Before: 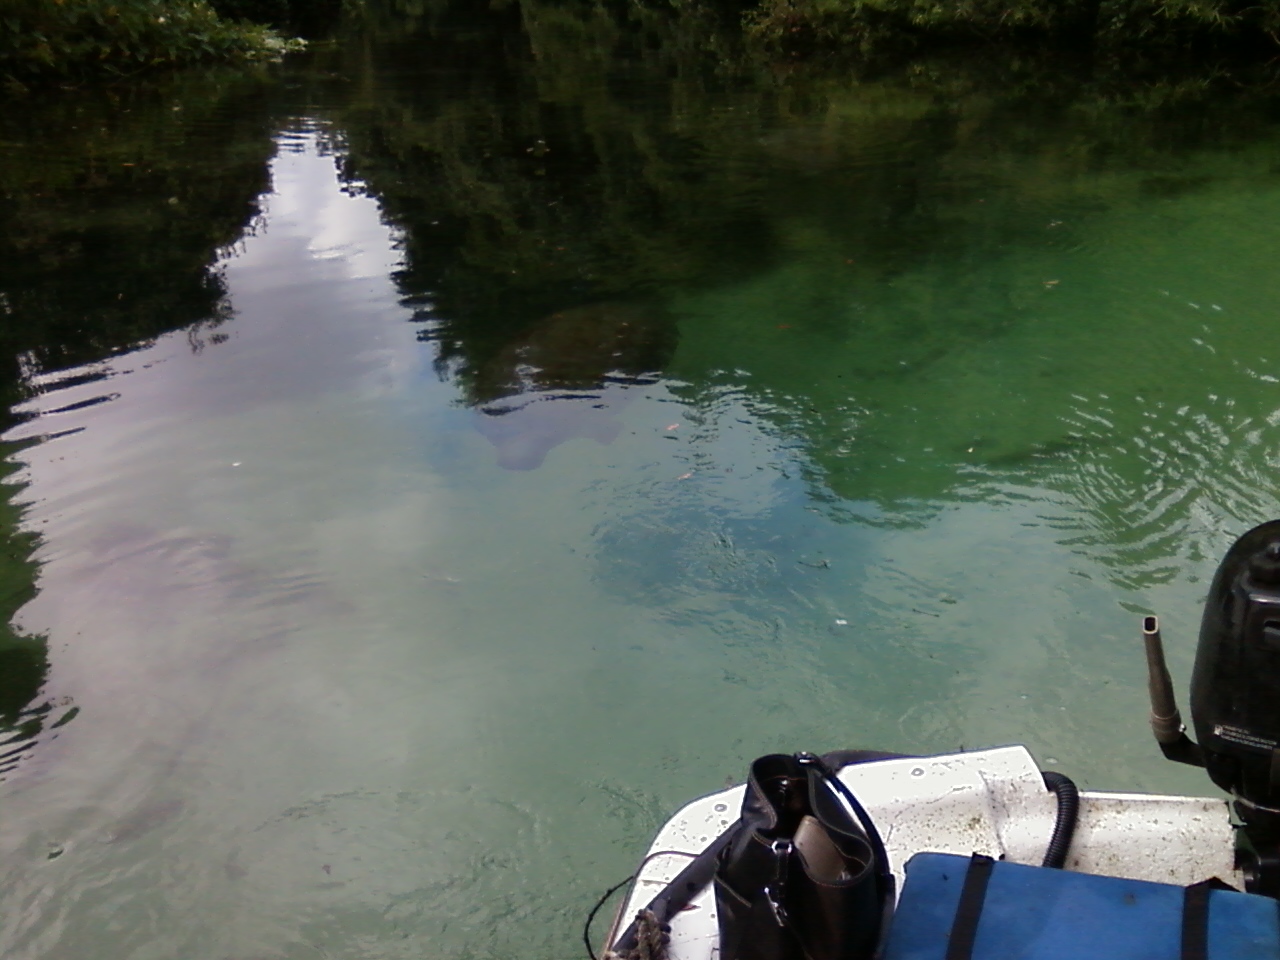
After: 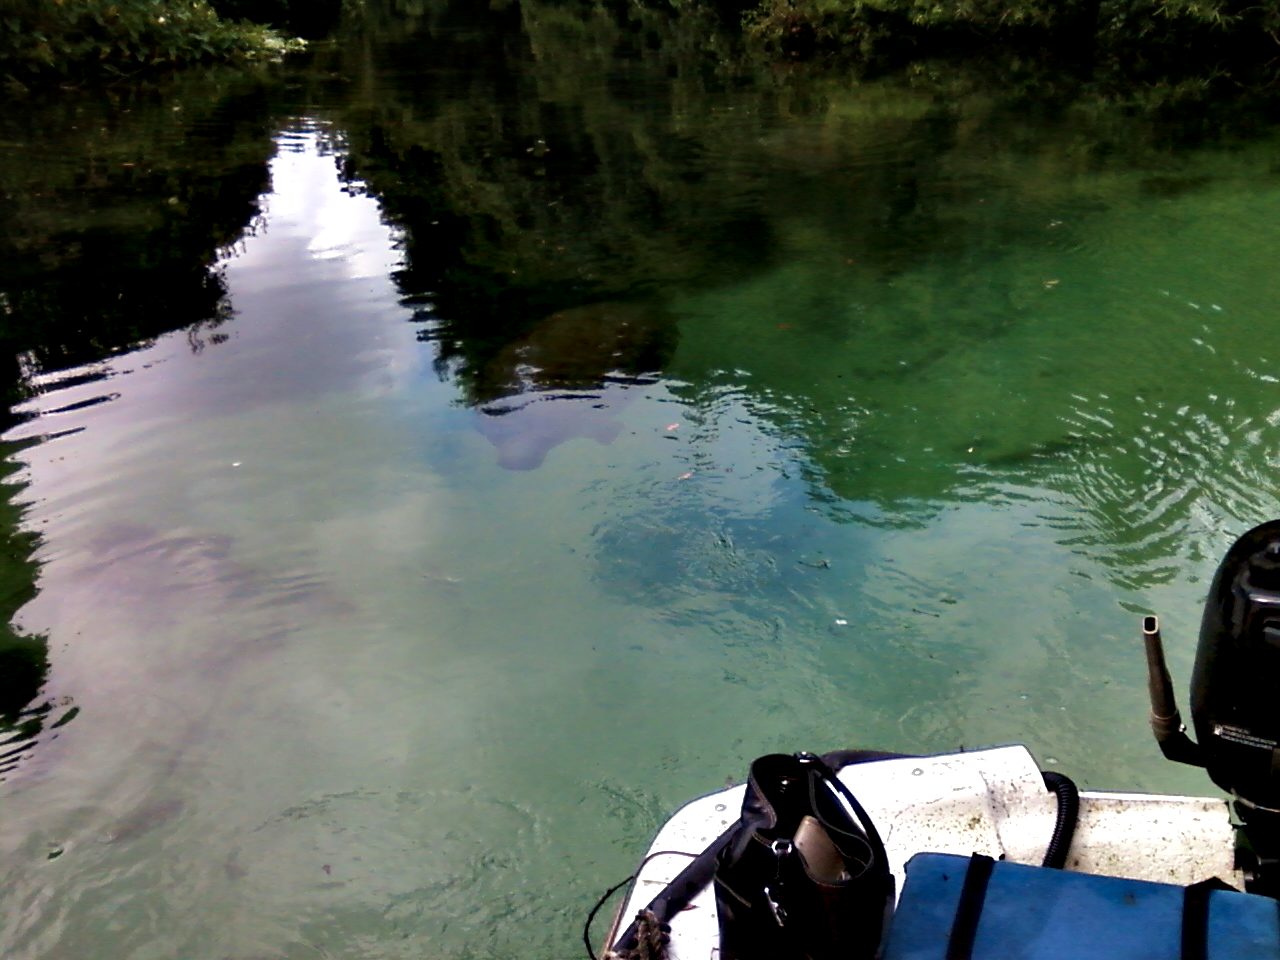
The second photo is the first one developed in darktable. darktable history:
contrast equalizer: octaves 7, y [[0.6 ×6], [0.55 ×6], [0 ×6], [0 ×6], [0 ×6]]
velvia: on, module defaults
